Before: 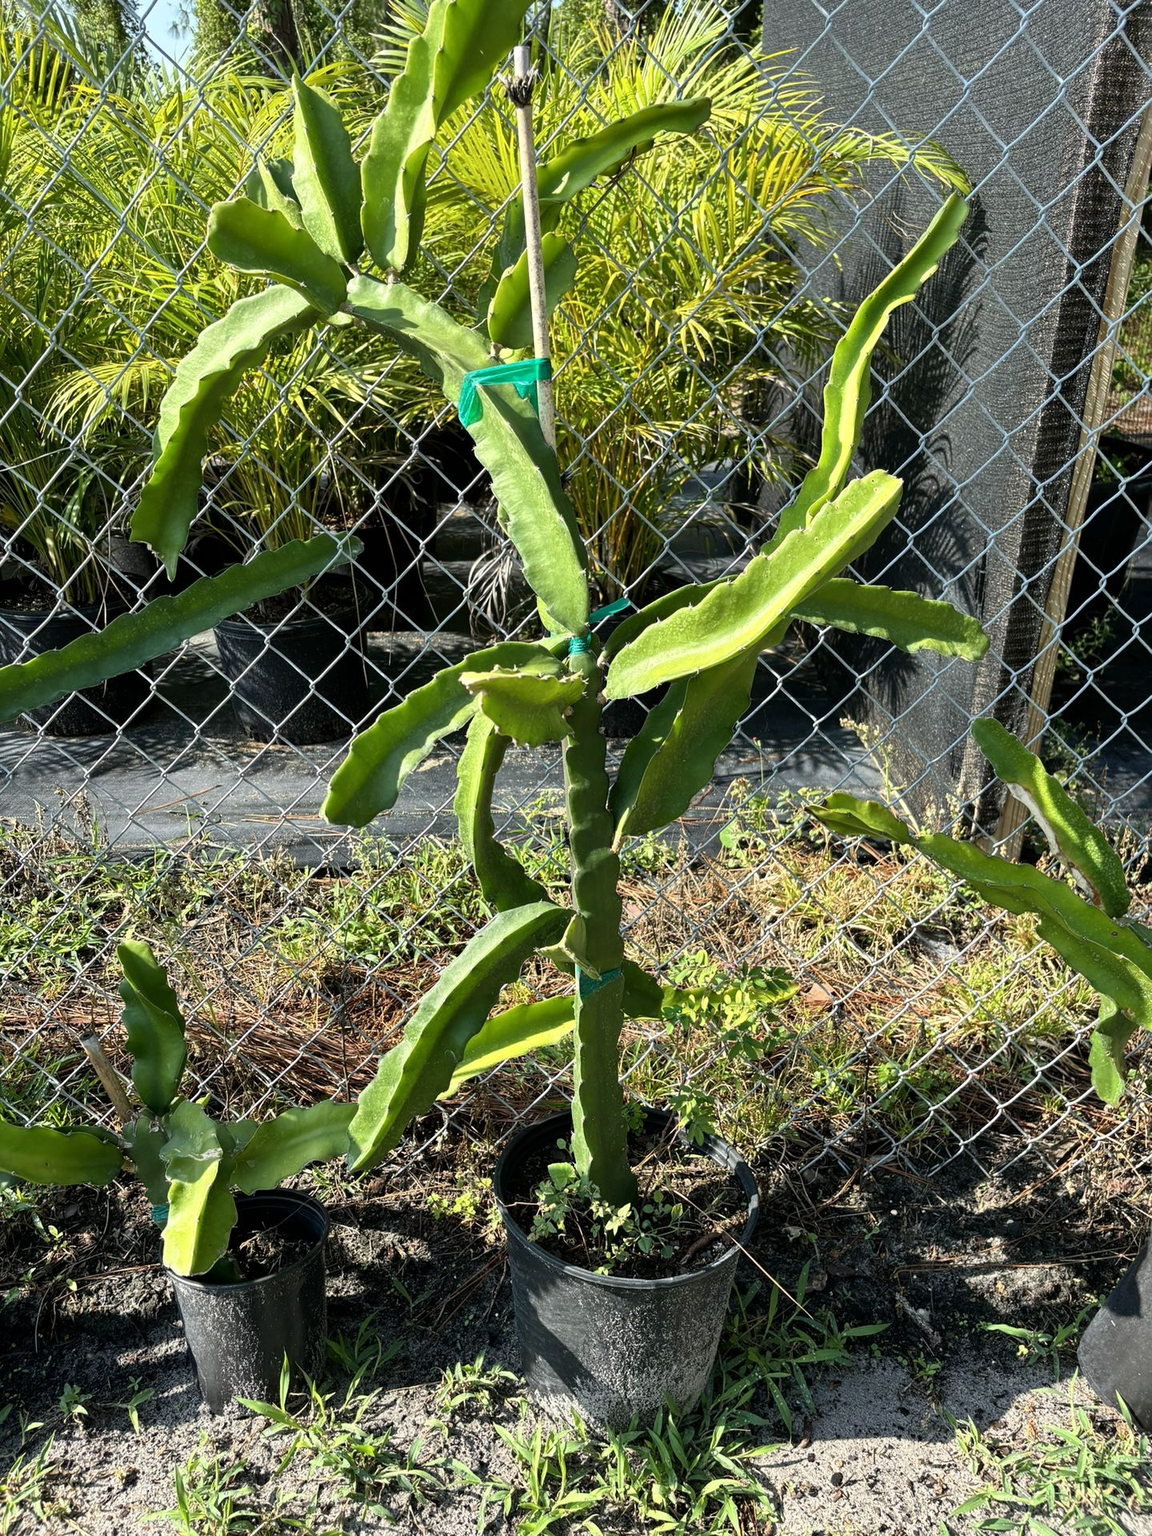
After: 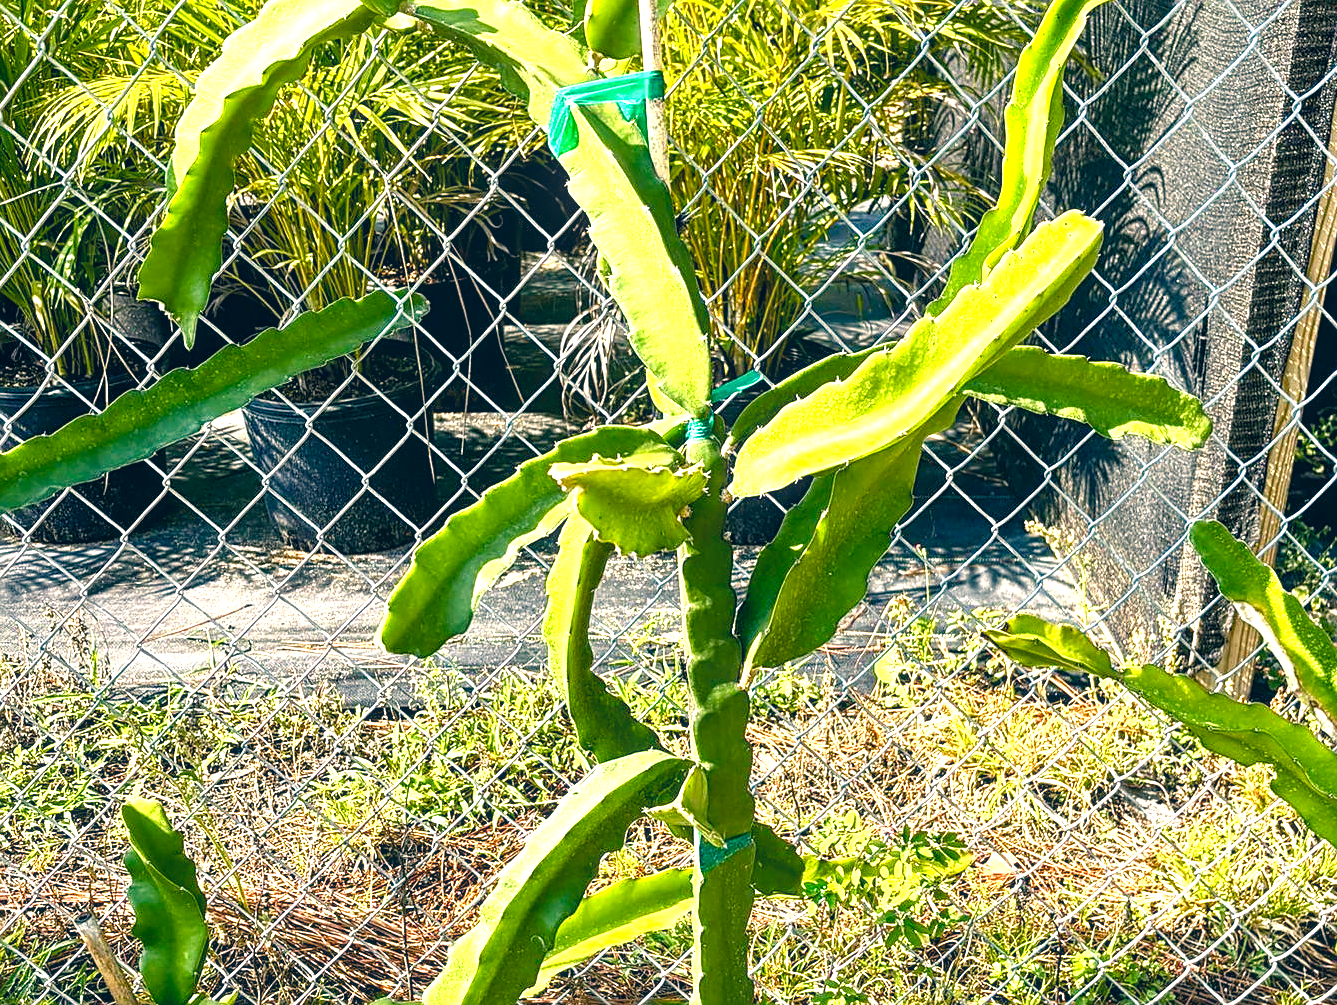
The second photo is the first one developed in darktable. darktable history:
sharpen: on, module defaults
tone equalizer: edges refinement/feathering 500, mask exposure compensation -1.57 EV, preserve details no
exposure: black level correction 0, exposure 0.696 EV, compensate highlight preservation false
color balance rgb: perceptual saturation grading › global saturation 20%, perceptual saturation grading › highlights -50.086%, perceptual saturation grading › shadows 30.806%, perceptual brilliance grading › global brilliance 20.049%, global vibrance 21.741%
local contrast: on, module defaults
crop: left 1.784%, top 19.654%, right 5.363%, bottom 27.957%
color correction: highlights a* 10.33, highlights b* 13.93, shadows a* -9.71, shadows b* -15.06
